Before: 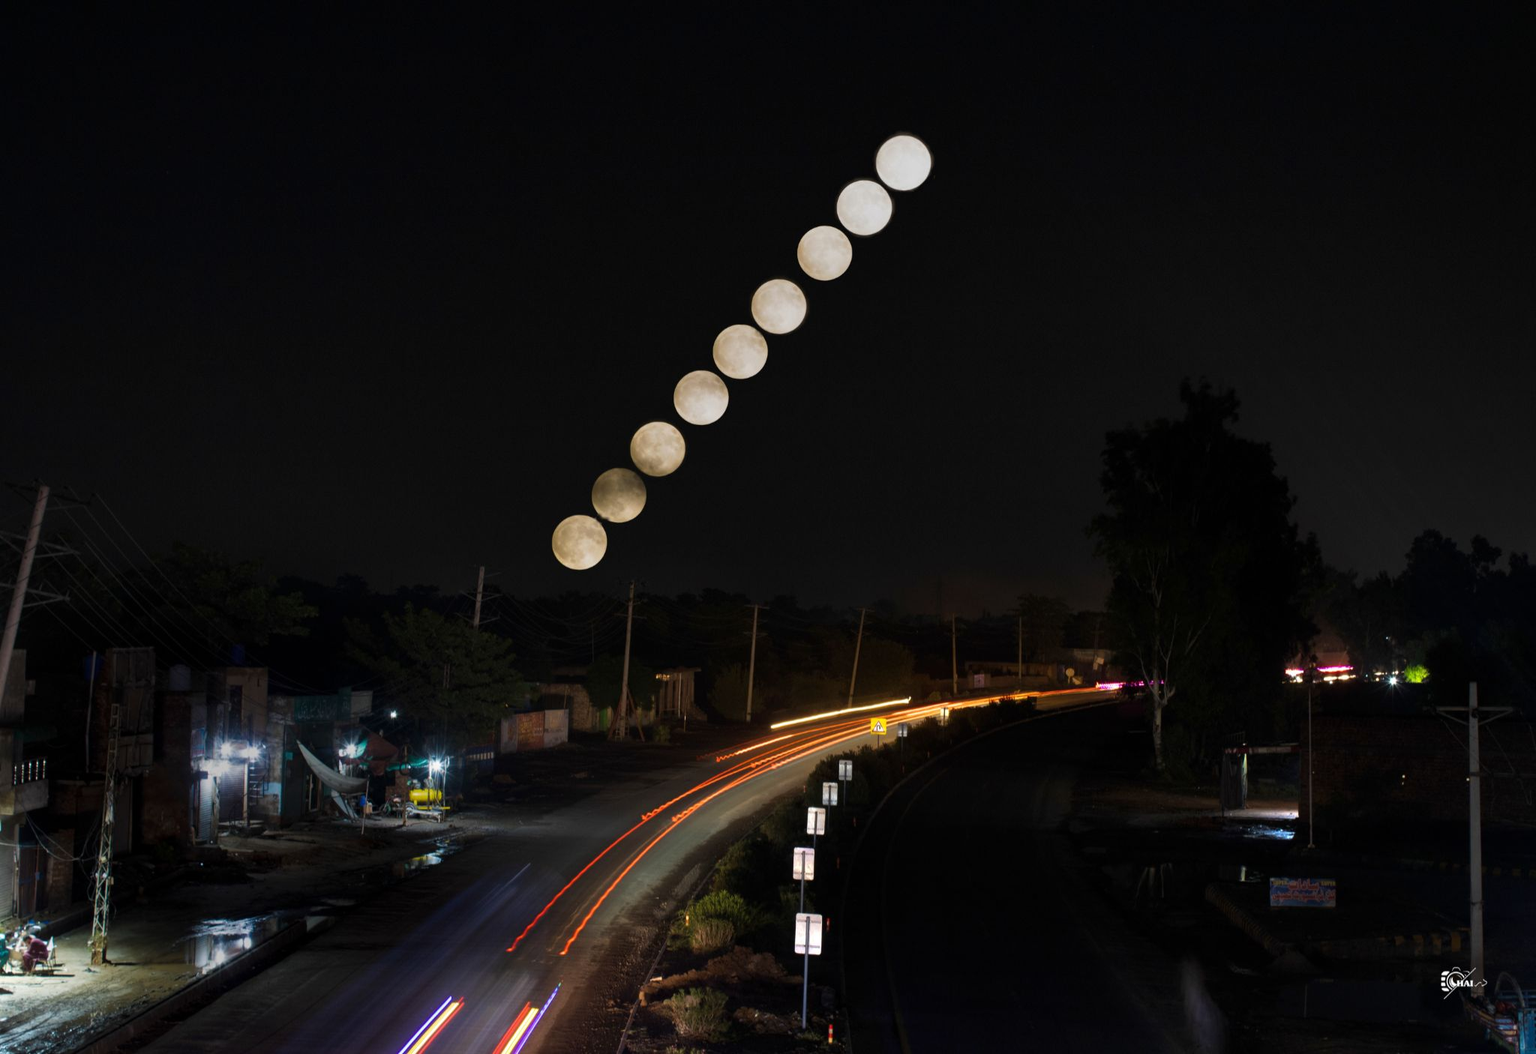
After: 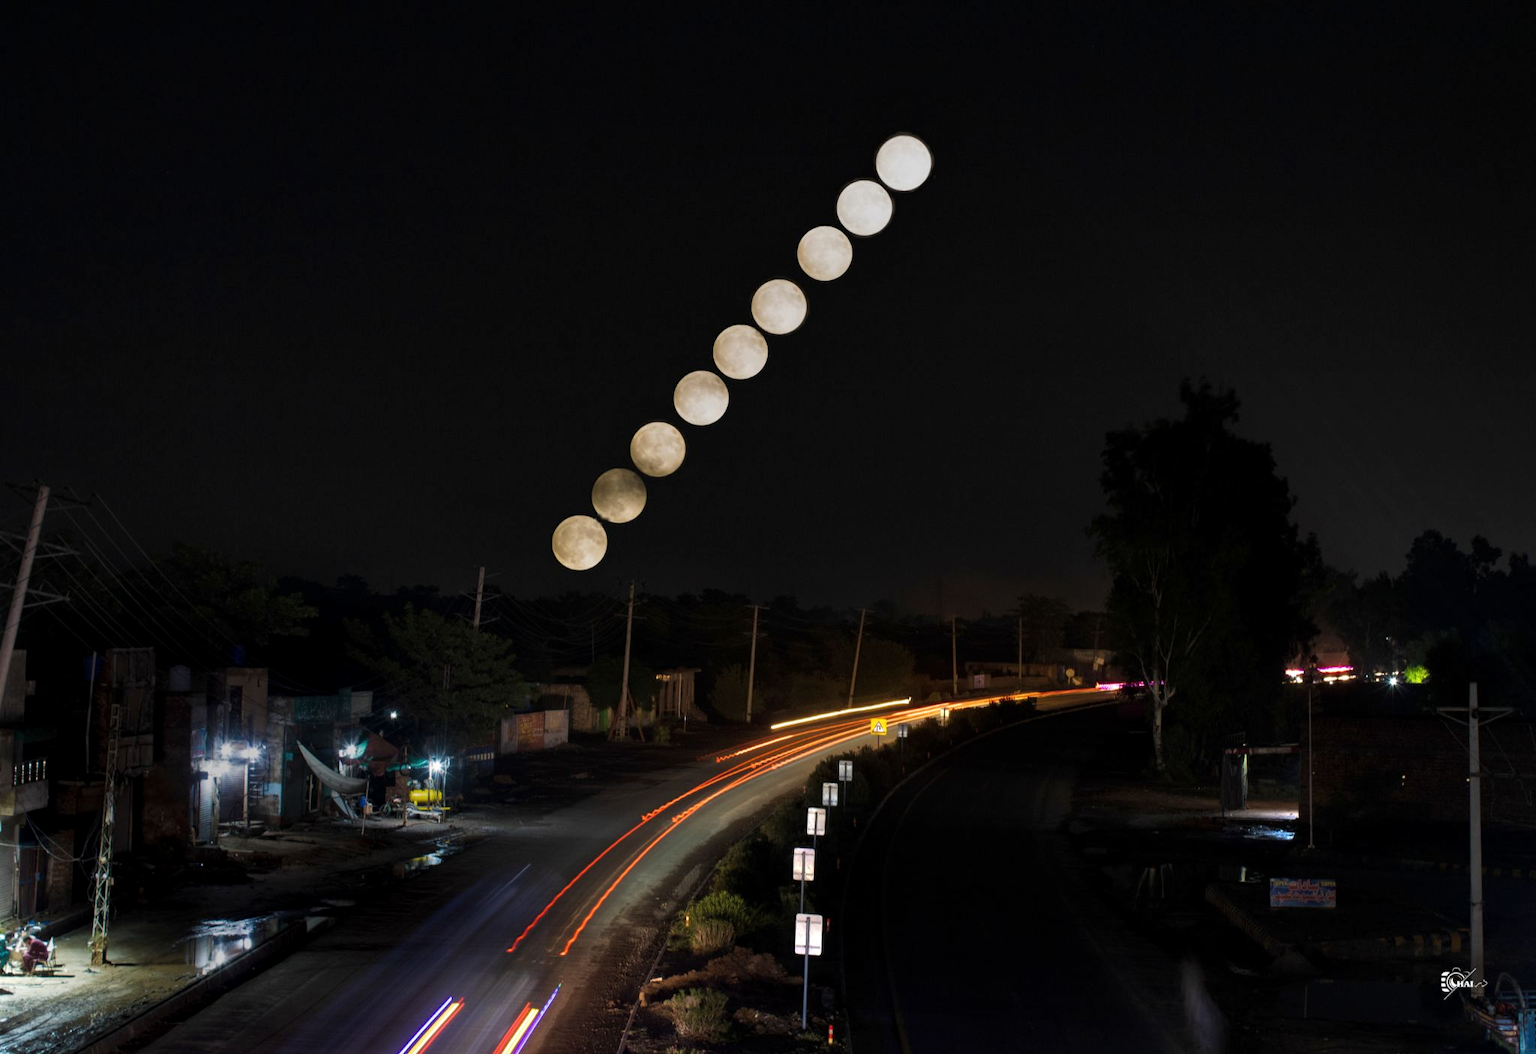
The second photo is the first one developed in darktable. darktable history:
white balance: emerald 1
local contrast: highlights 100%, shadows 100%, detail 120%, midtone range 0.2
